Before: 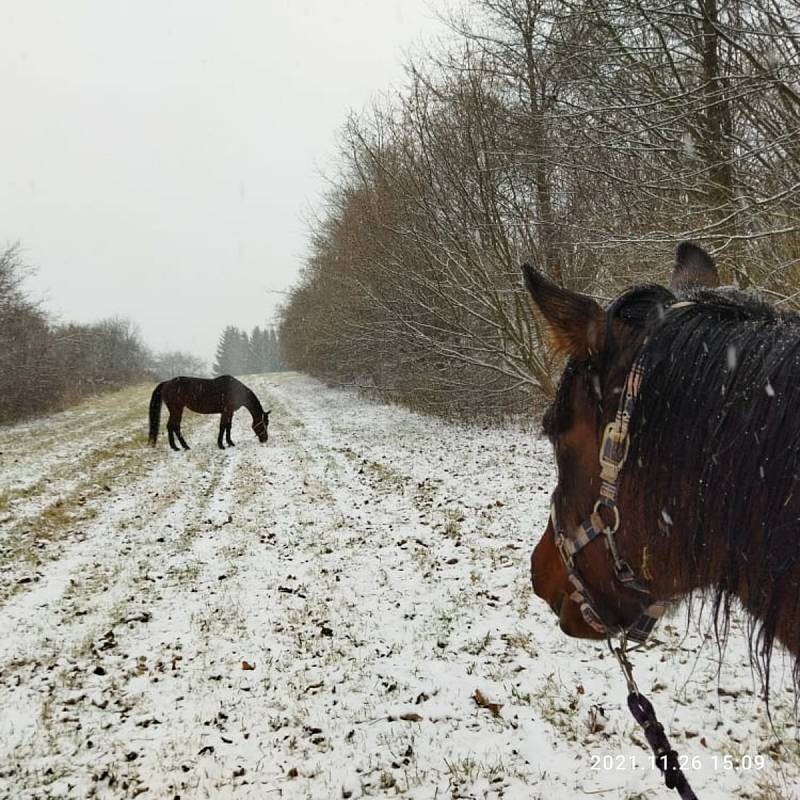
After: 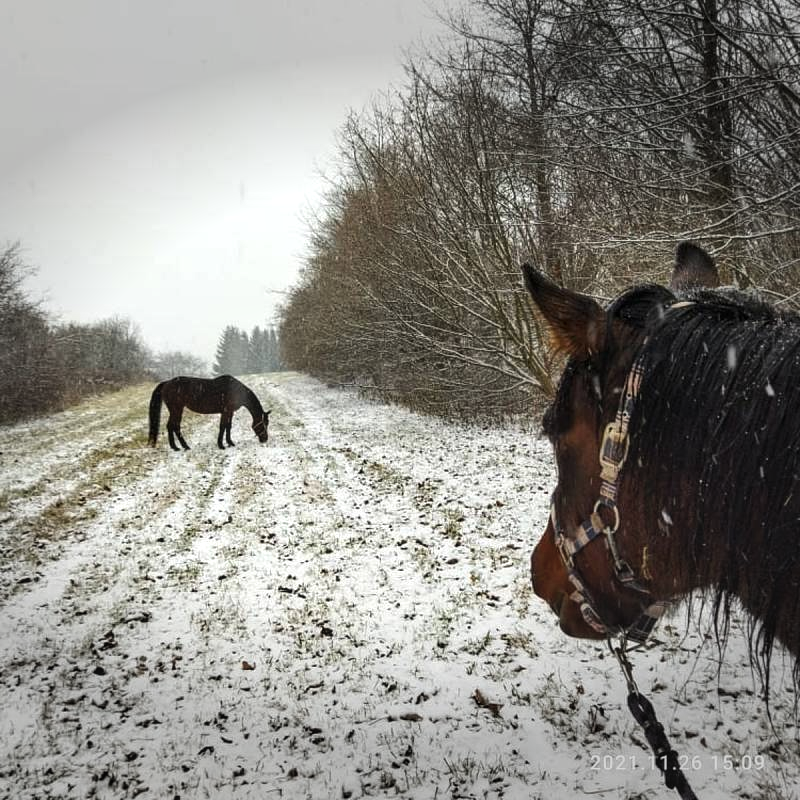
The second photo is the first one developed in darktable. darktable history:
tone equalizer: -8 EV -0.417 EV, -7 EV -0.389 EV, -6 EV -0.333 EV, -5 EV -0.222 EV, -3 EV 0.222 EV, -2 EV 0.333 EV, -1 EV 0.389 EV, +0 EV 0.417 EV, edges refinement/feathering 500, mask exposure compensation -1.57 EV, preserve details no
local contrast: on, module defaults
vignetting: fall-off start 79.43%, saturation -0.649, width/height ratio 1.327, unbound false
